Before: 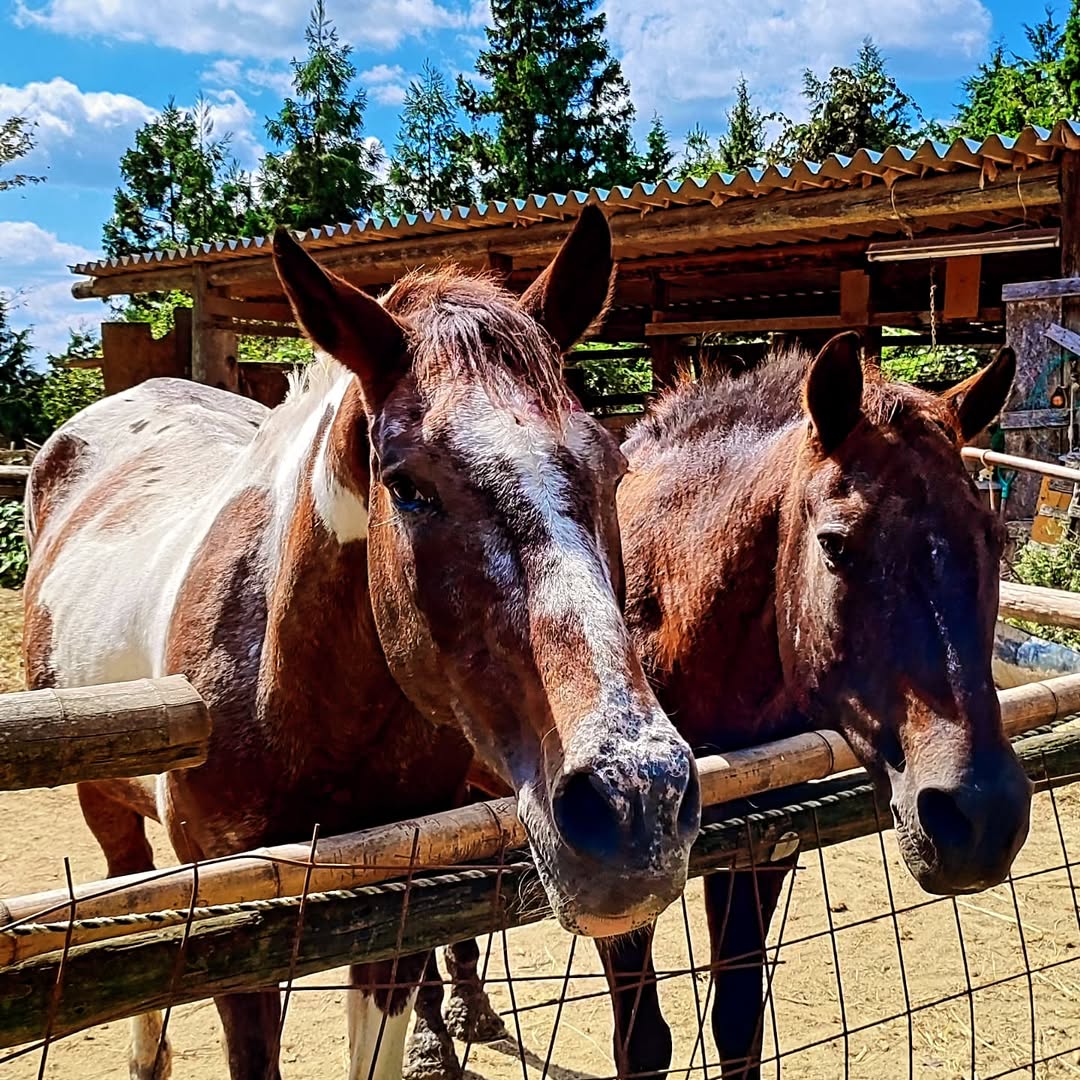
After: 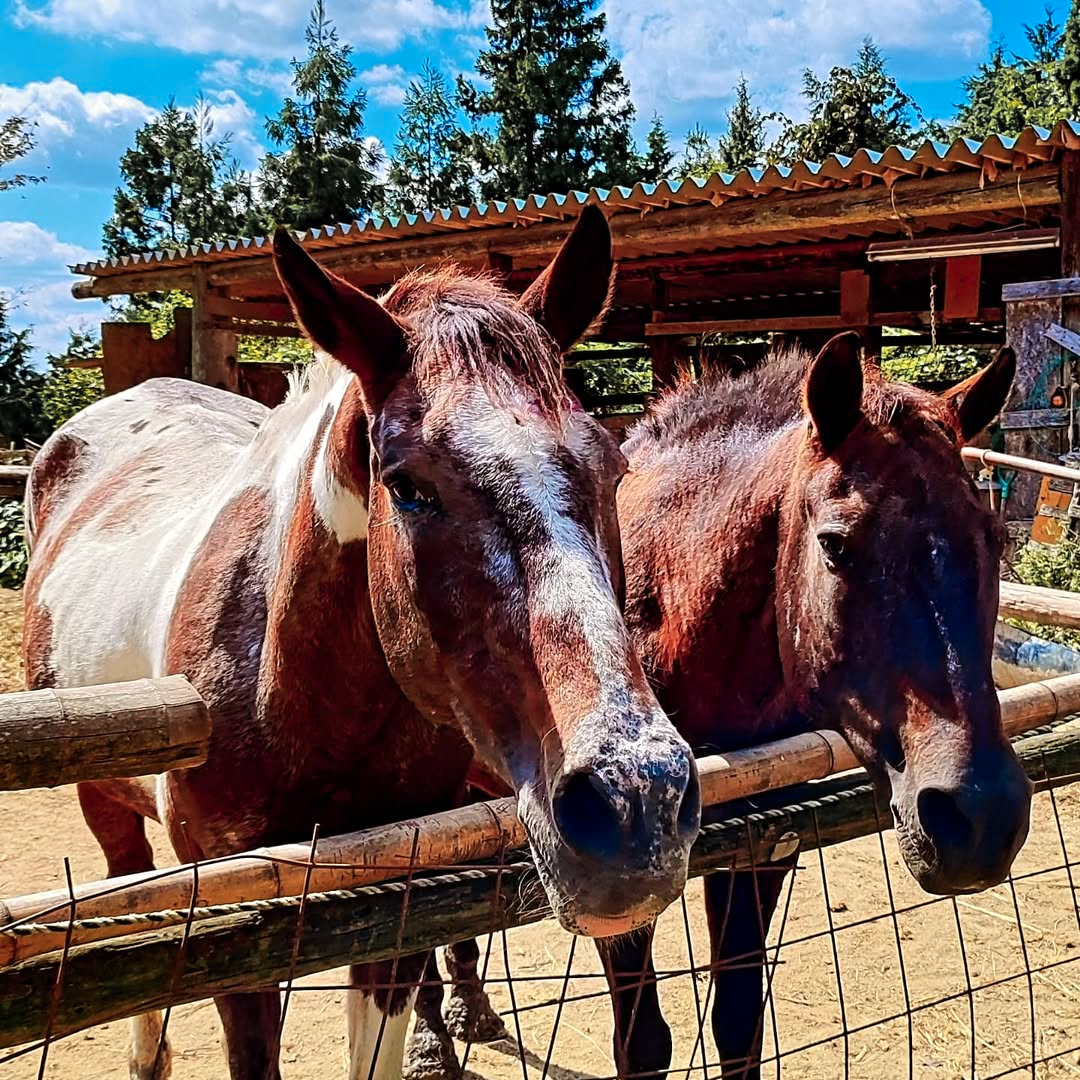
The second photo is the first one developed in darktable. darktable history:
color zones: curves: ch1 [(0.29, 0.492) (0.373, 0.185) (0.509, 0.481)]; ch2 [(0.25, 0.462) (0.749, 0.457)]
